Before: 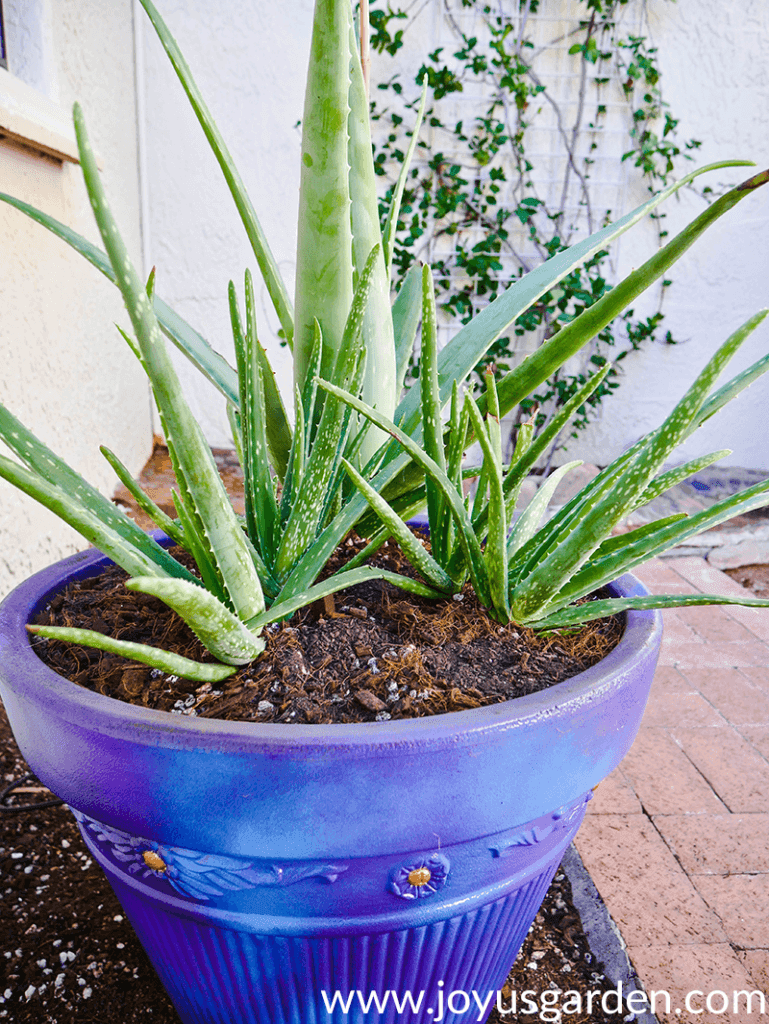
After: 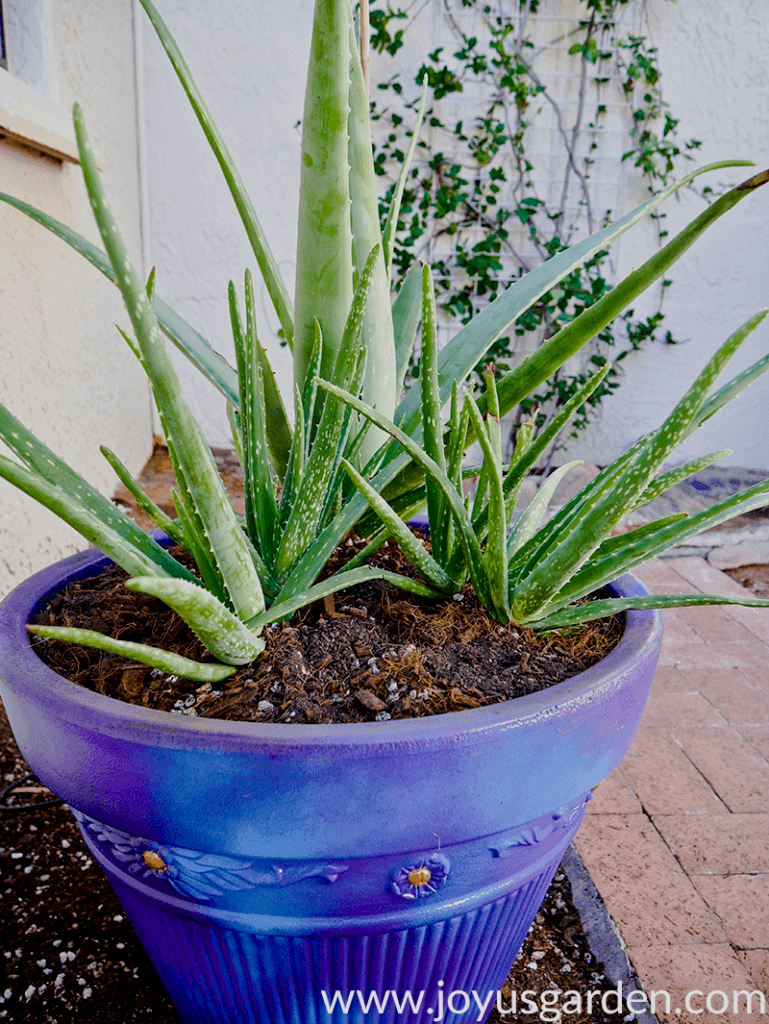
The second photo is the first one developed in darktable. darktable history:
exposure: black level correction 0.011, exposure -0.478 EV, compensate highlight preservation false
